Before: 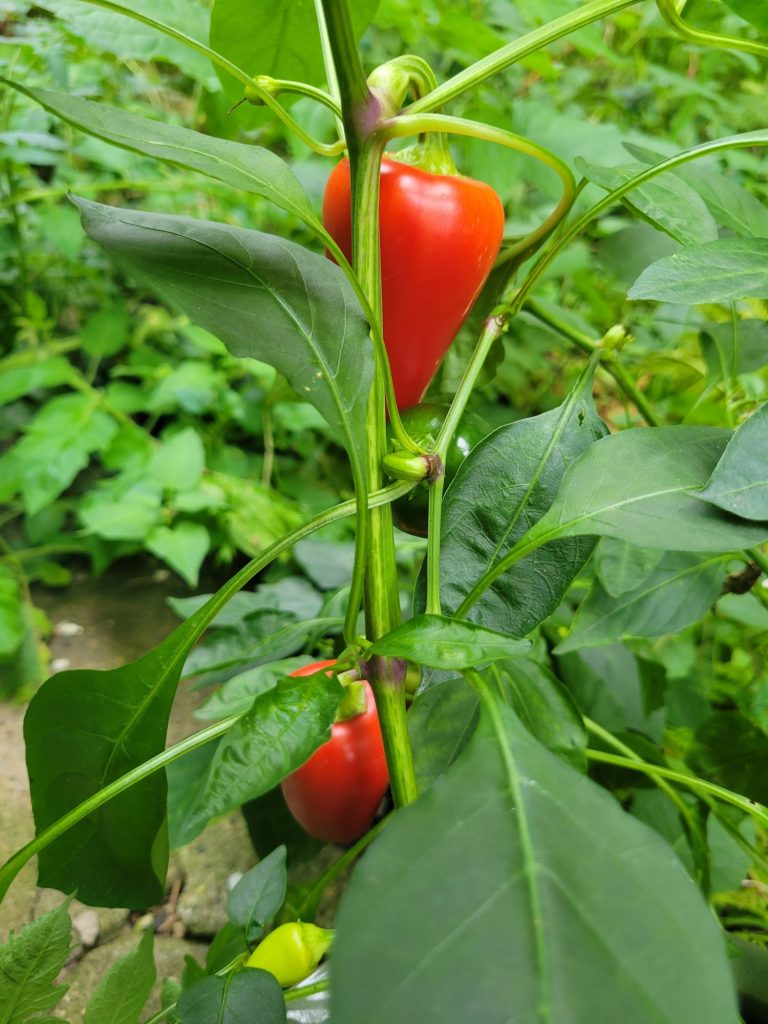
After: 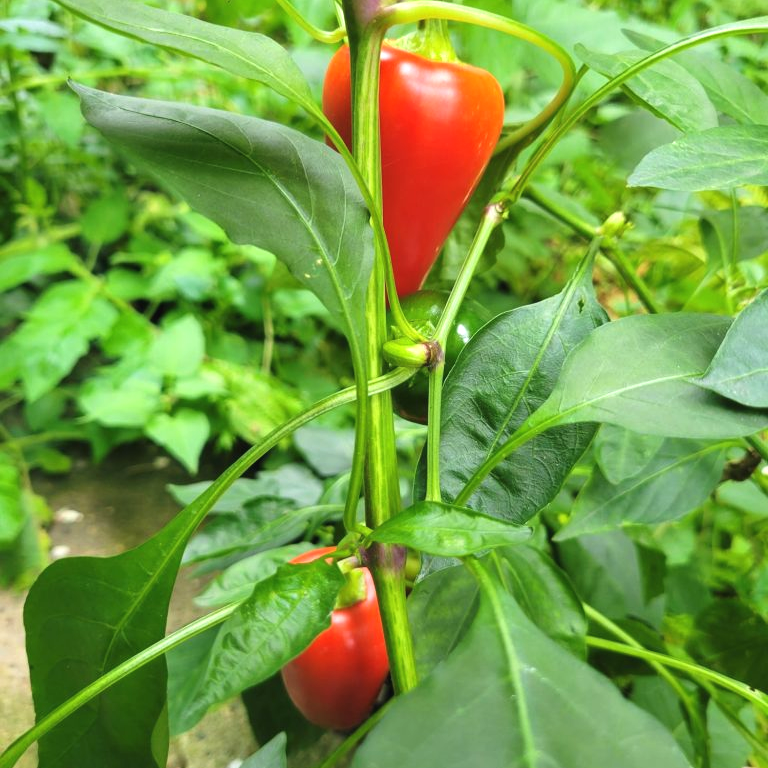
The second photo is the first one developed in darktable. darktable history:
exposure: black level correction -0.002, exposure 0.54 EV, compensate highlight preservation false
crop: top 11.038%, bottom 13.962%
